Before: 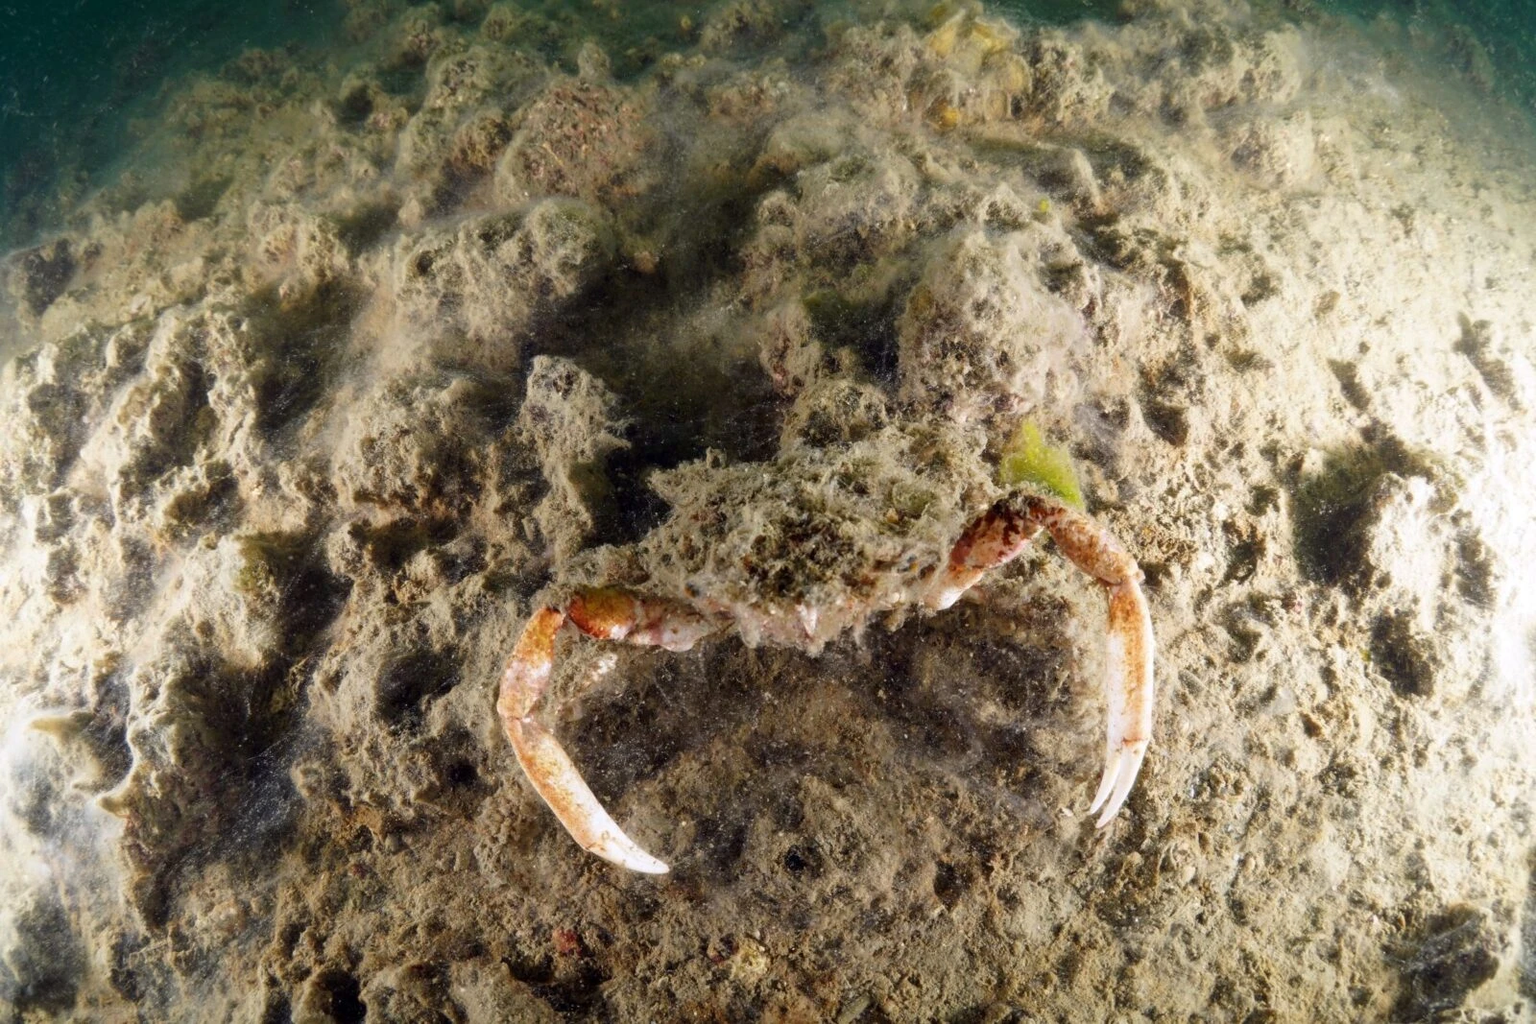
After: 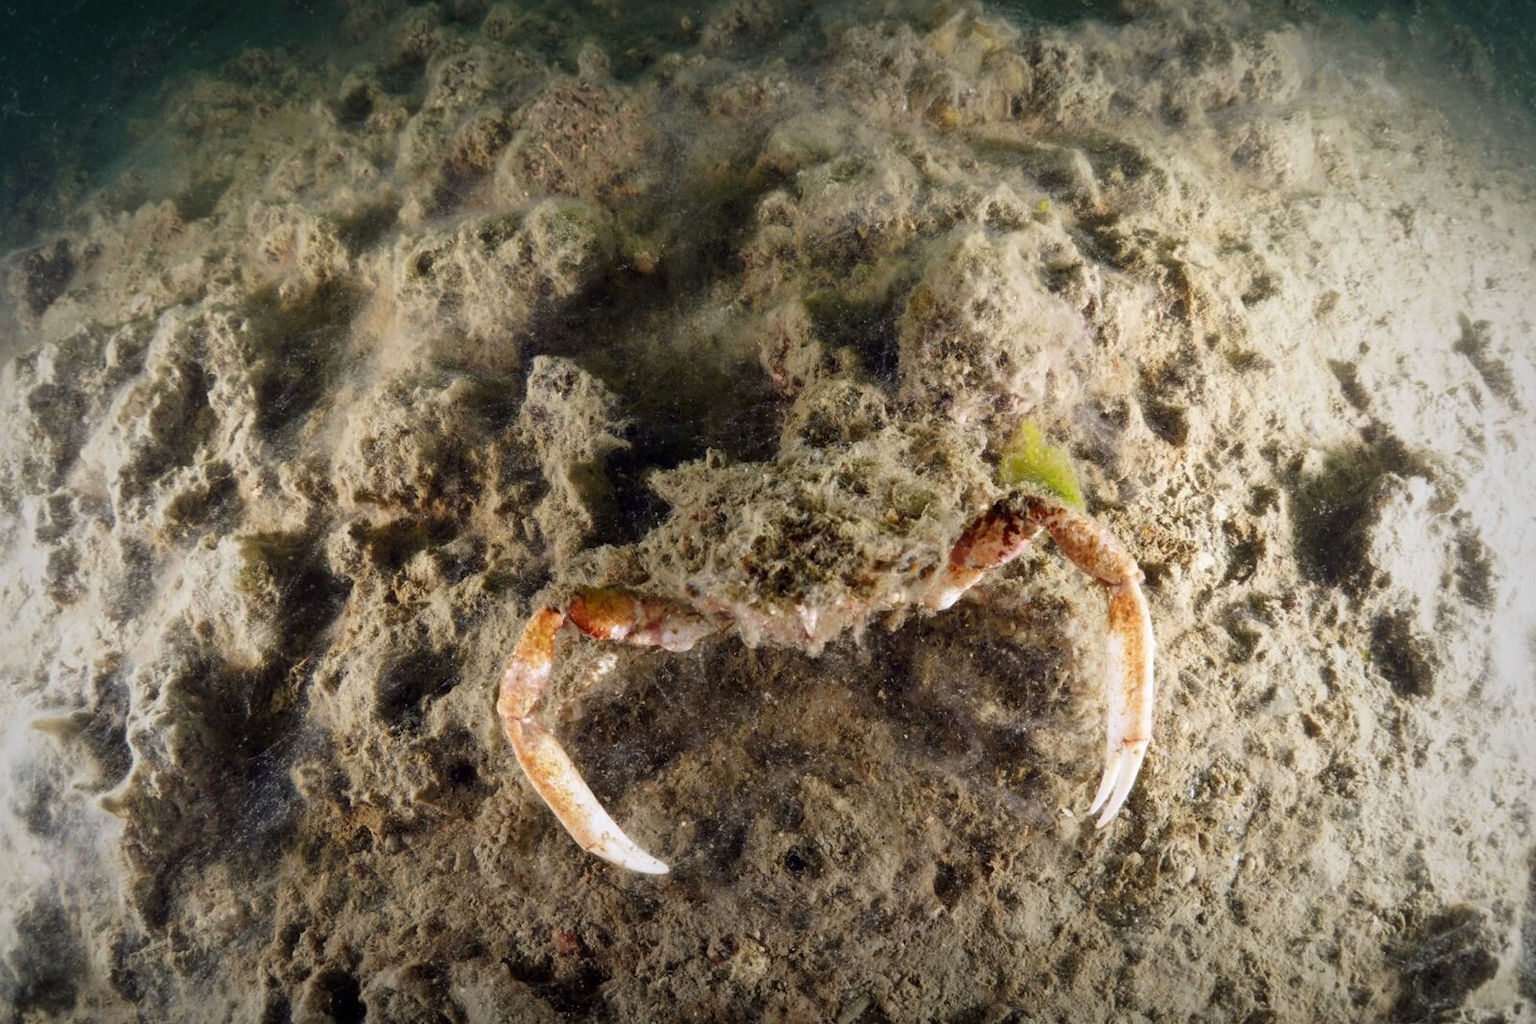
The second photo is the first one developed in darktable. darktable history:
vignetting: fall-off start 52.96%, brightness -0.404, saturation -0.306, automatic ratio true, width/height ratio 1.316, shape 0.219
